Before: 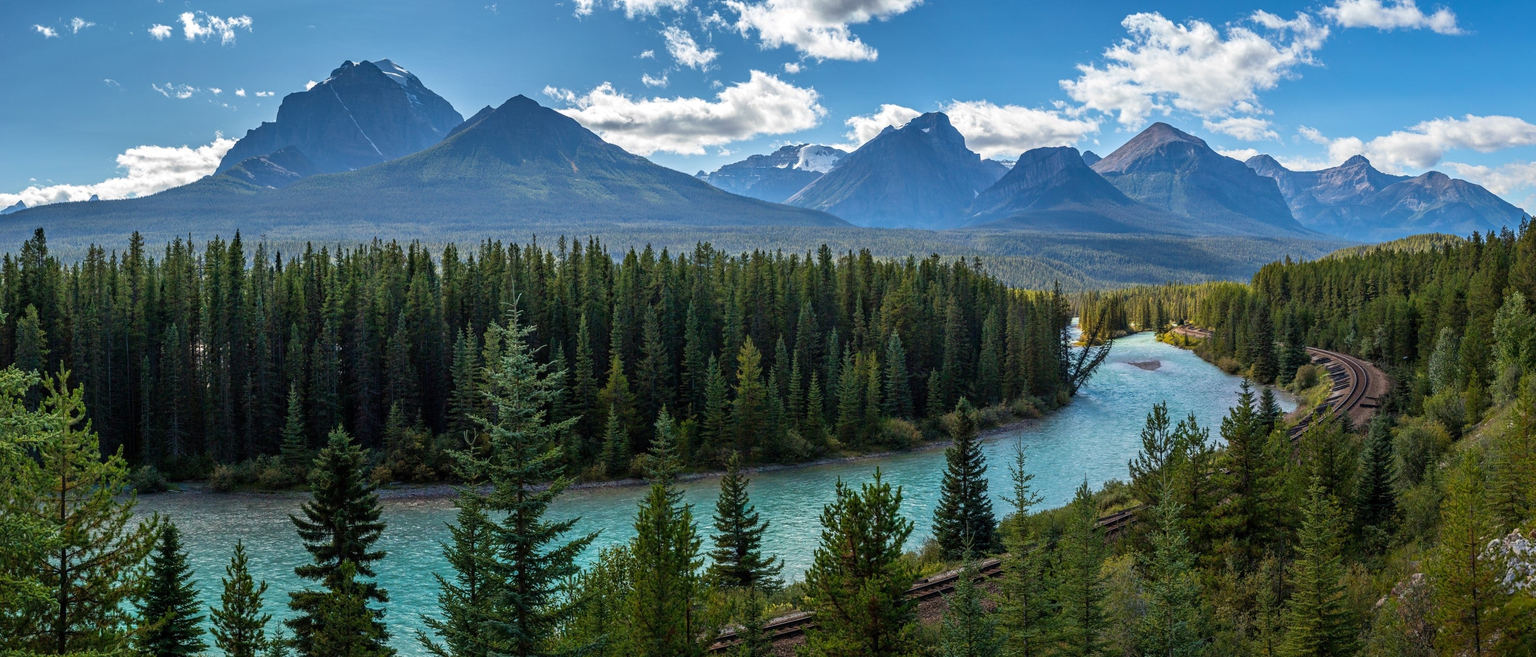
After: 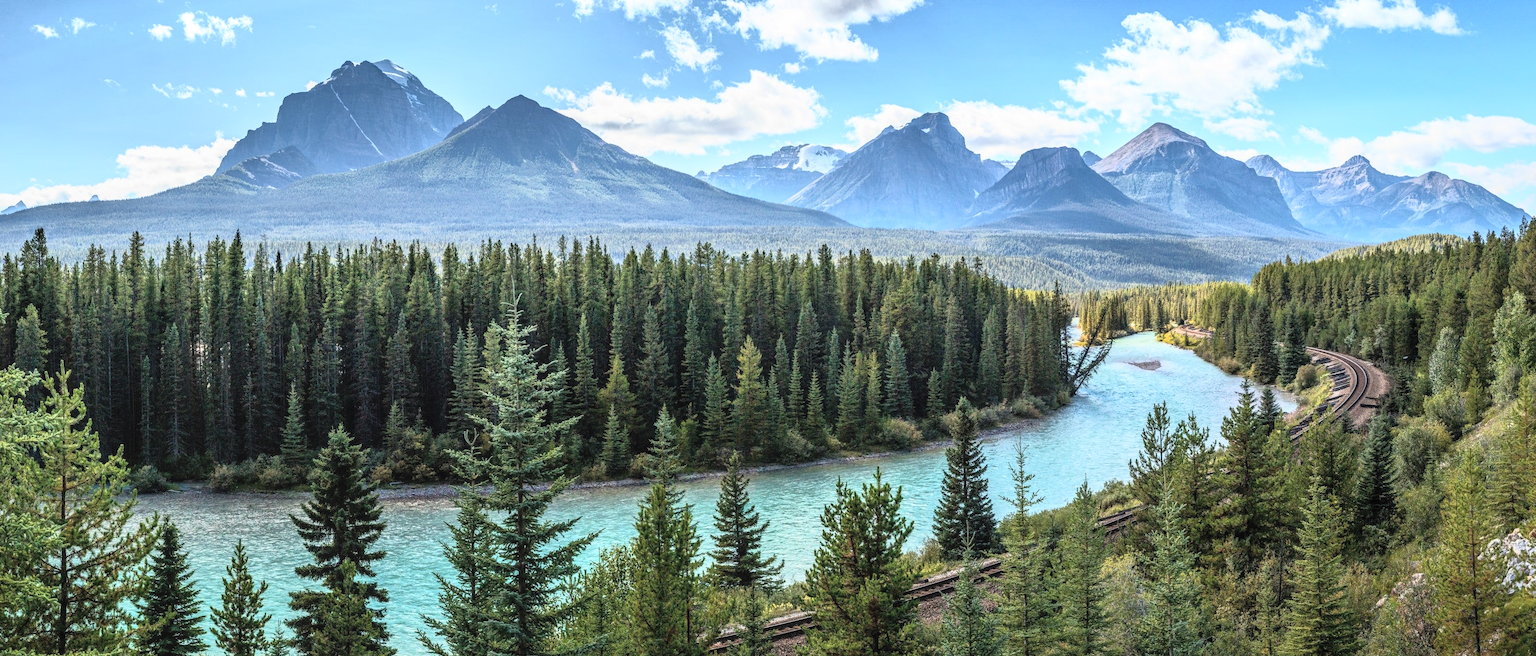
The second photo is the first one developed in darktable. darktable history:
tone curve: curves: ch0 [(0, 0.052) (0.207, 0.35) (0.392, 0.592) (0.54, 0.803) (0.725, 0.922) (0.99, 0.974)], color space Lab, independent channels, preserve colors none
local contrast: on, module defaults
